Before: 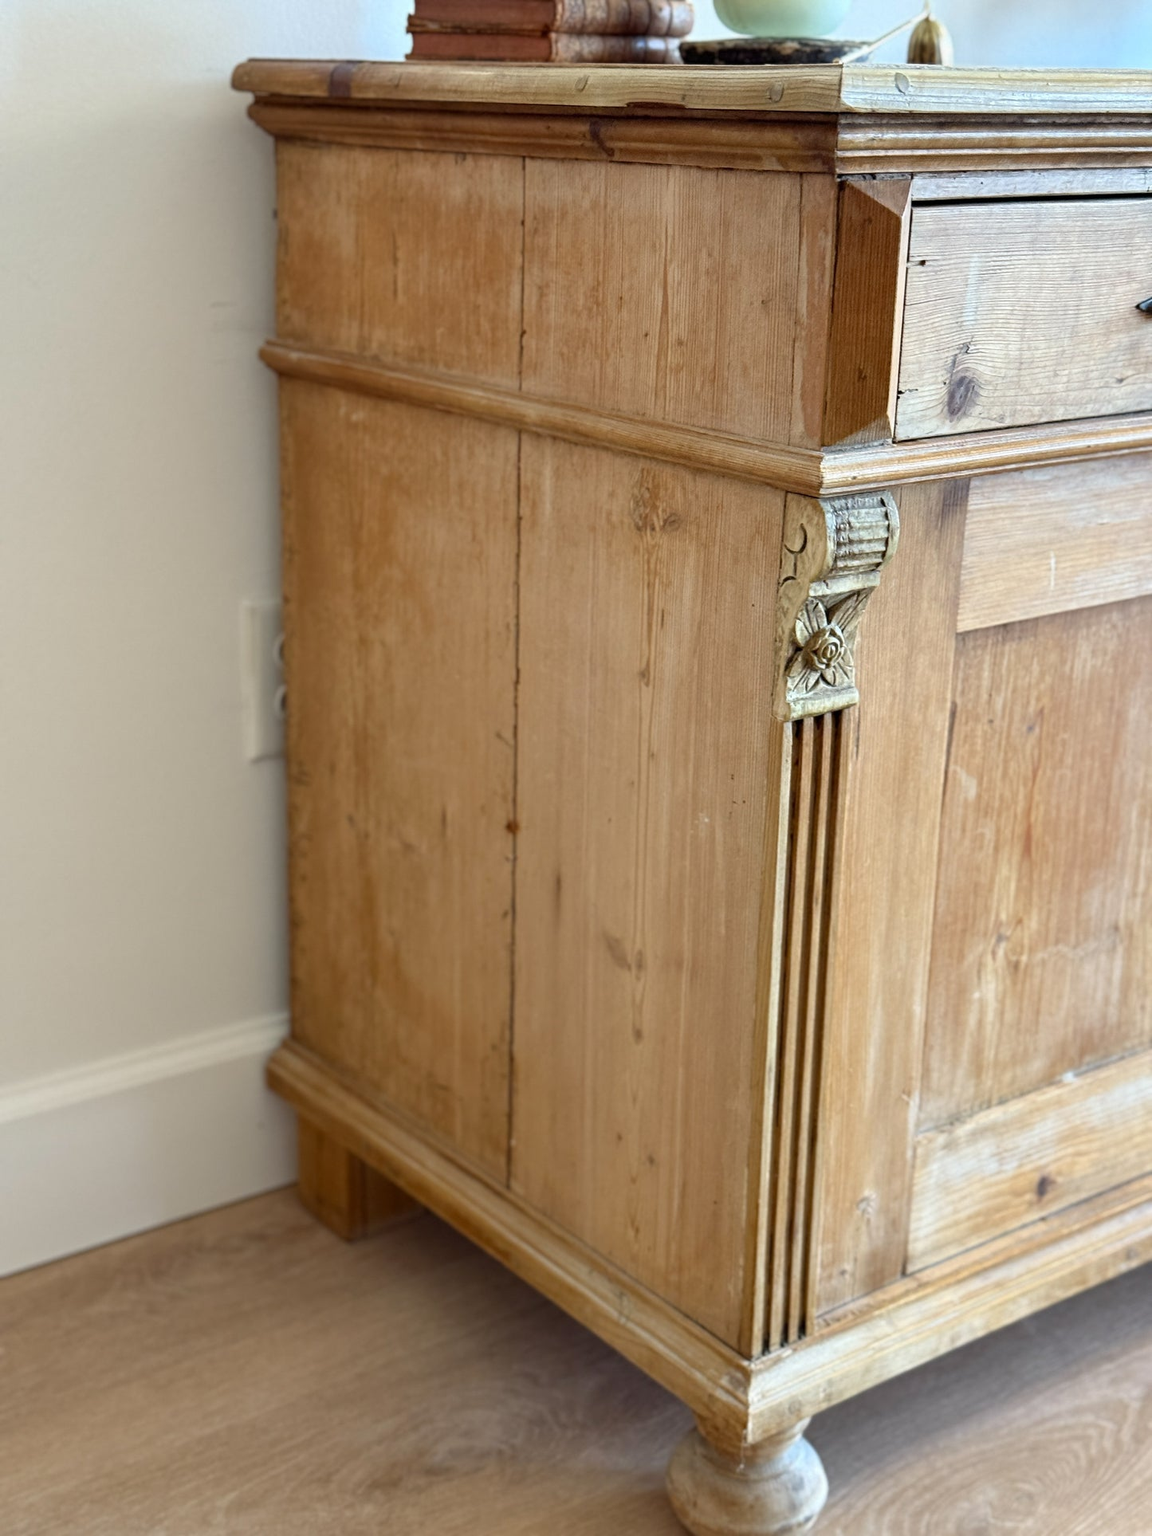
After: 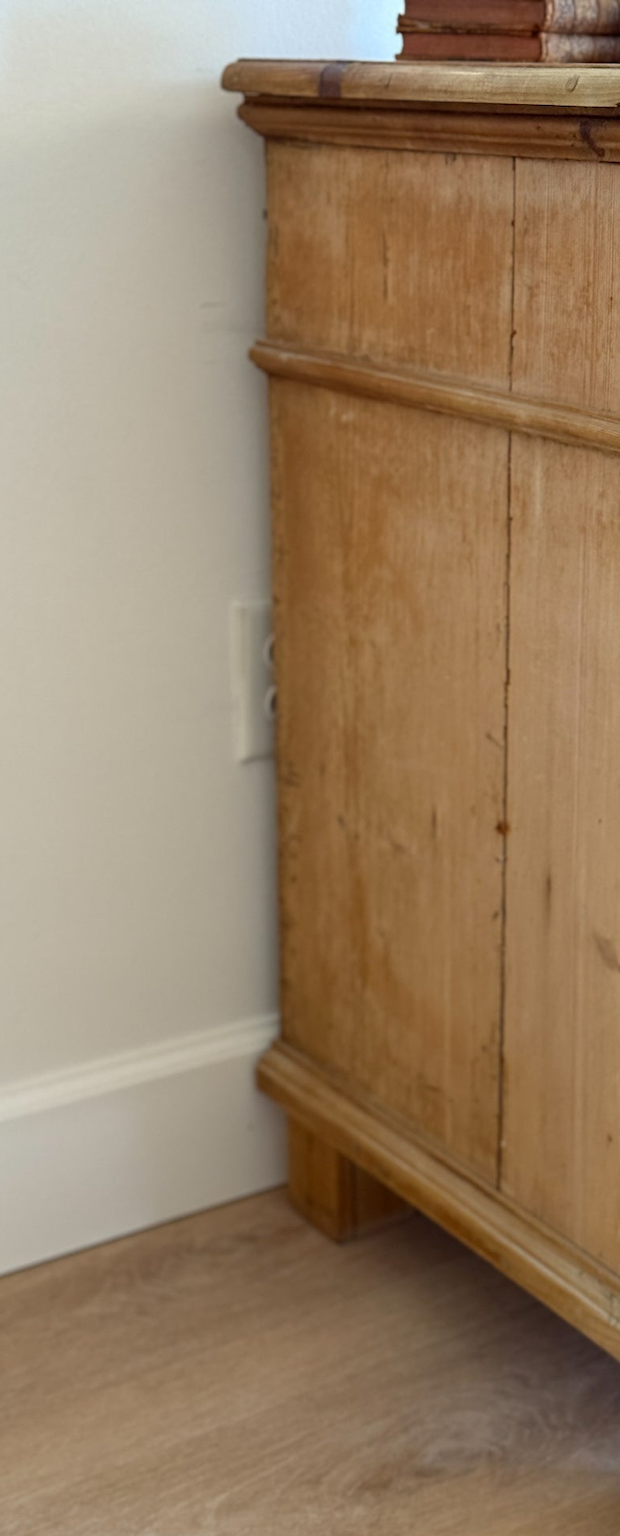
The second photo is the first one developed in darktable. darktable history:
crop: left 0.921%, right 45.234%, bottom 0.09%
